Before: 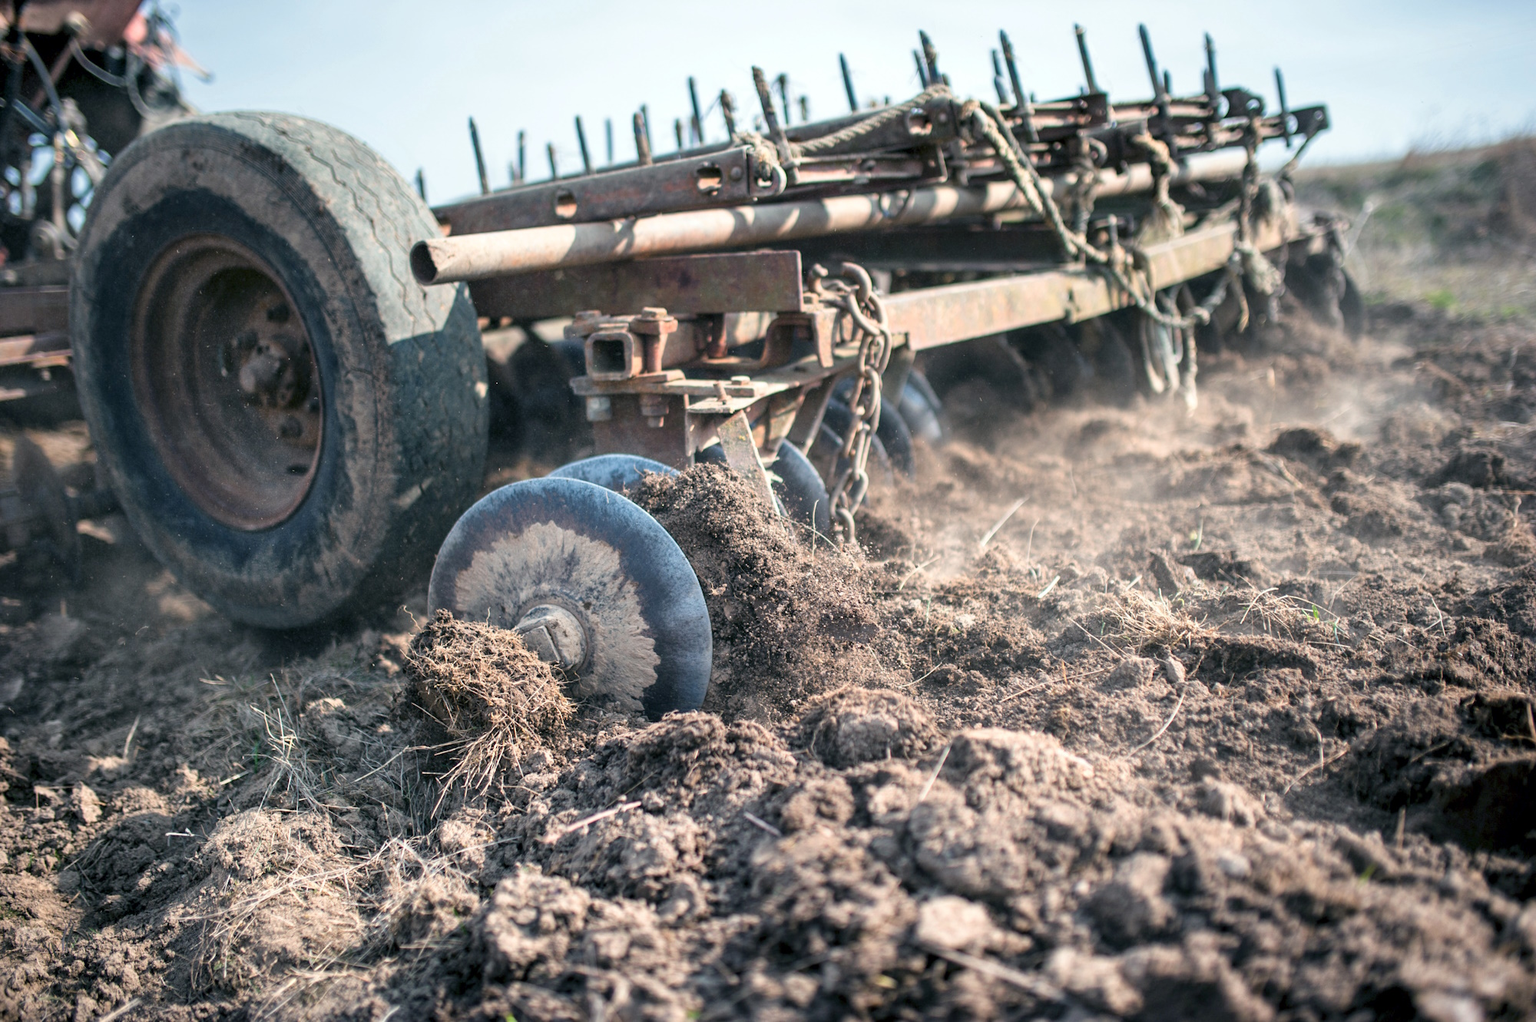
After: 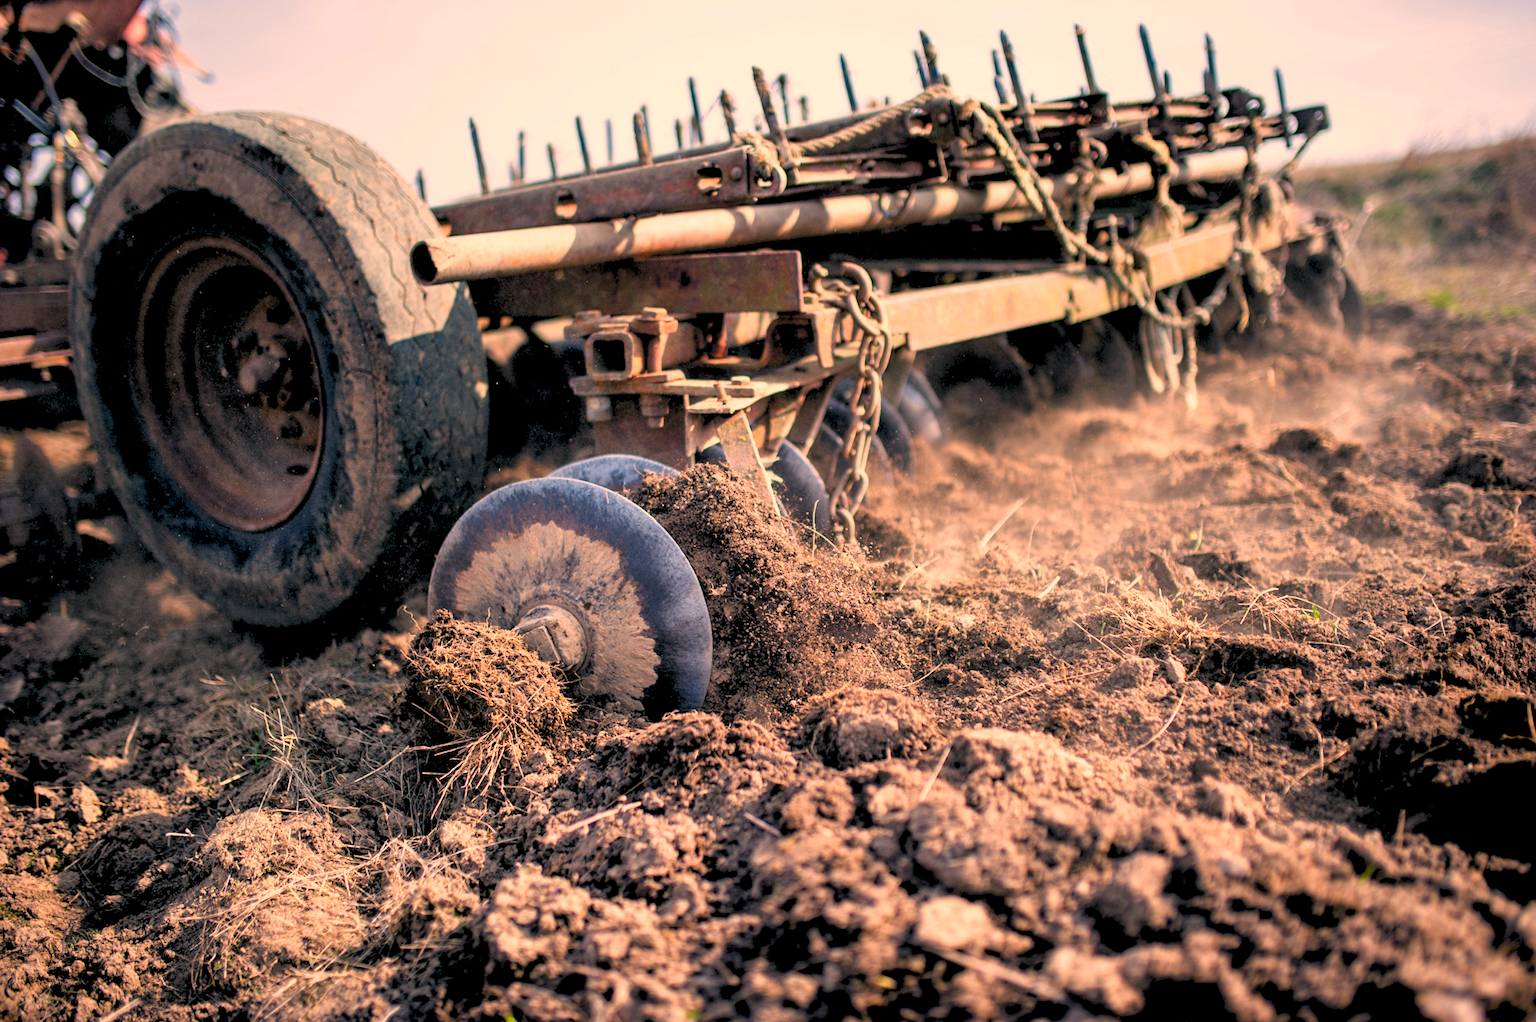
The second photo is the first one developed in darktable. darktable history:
color correction: highlights a* 21.88, highlights b* 22.25
contrast brightness saturation: brightness -0.25, saturation 0.2
rgb levels: levels [[0.027, 0.429, 0.996], [0, 0.5, 1], [0, 0.5, 1]]
